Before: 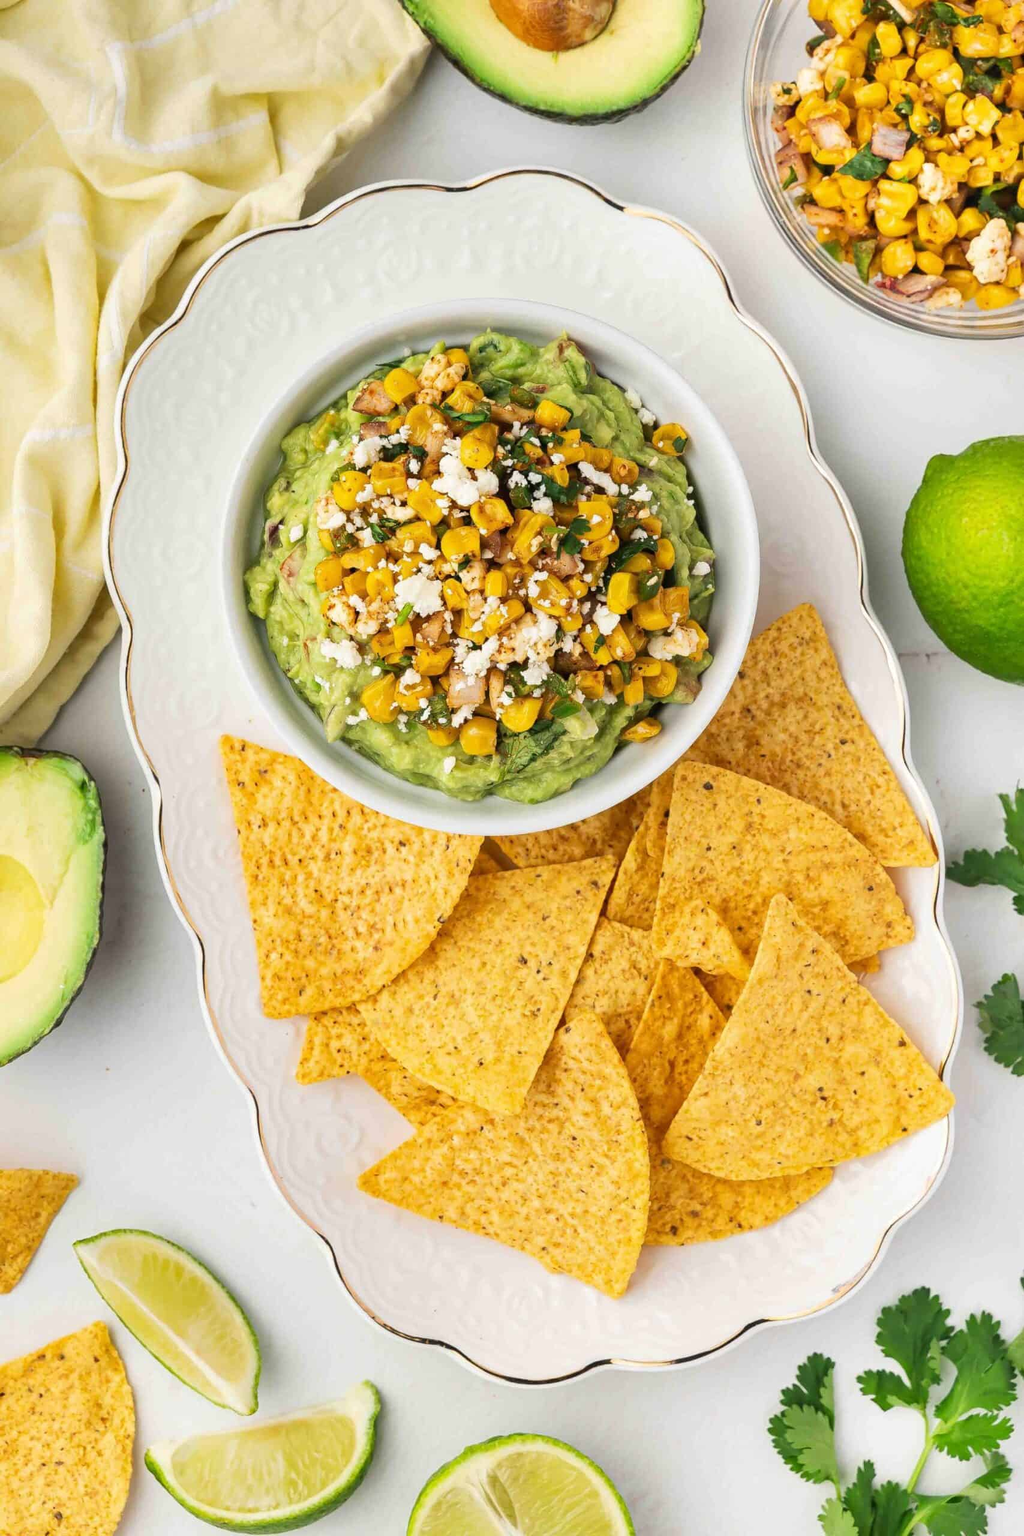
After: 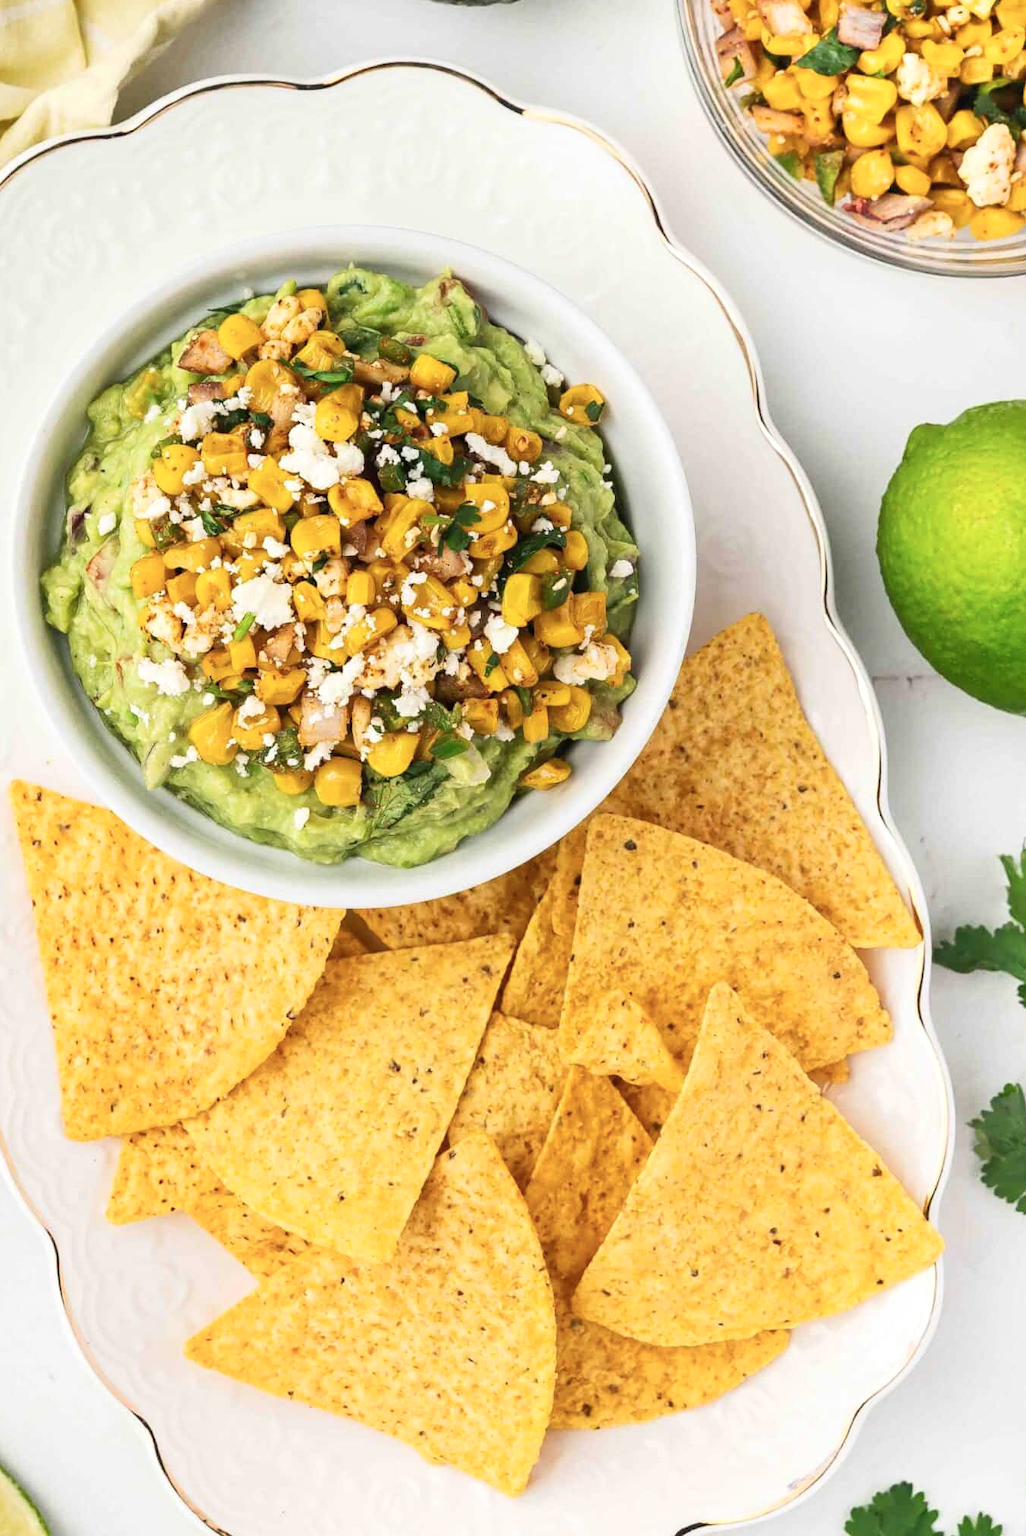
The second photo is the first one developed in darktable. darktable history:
exposure: exposure 0.081 EV, compensate highlight preservation false
color balance rgb: linear chroma grading › shadows -3%, linear chroma grading › highlights -4%
shadows and highlights: shadows 0, highlights 40
crop and rotate: left 20.74%, top 7.912%, right 0.375%, bottom 13.378%
